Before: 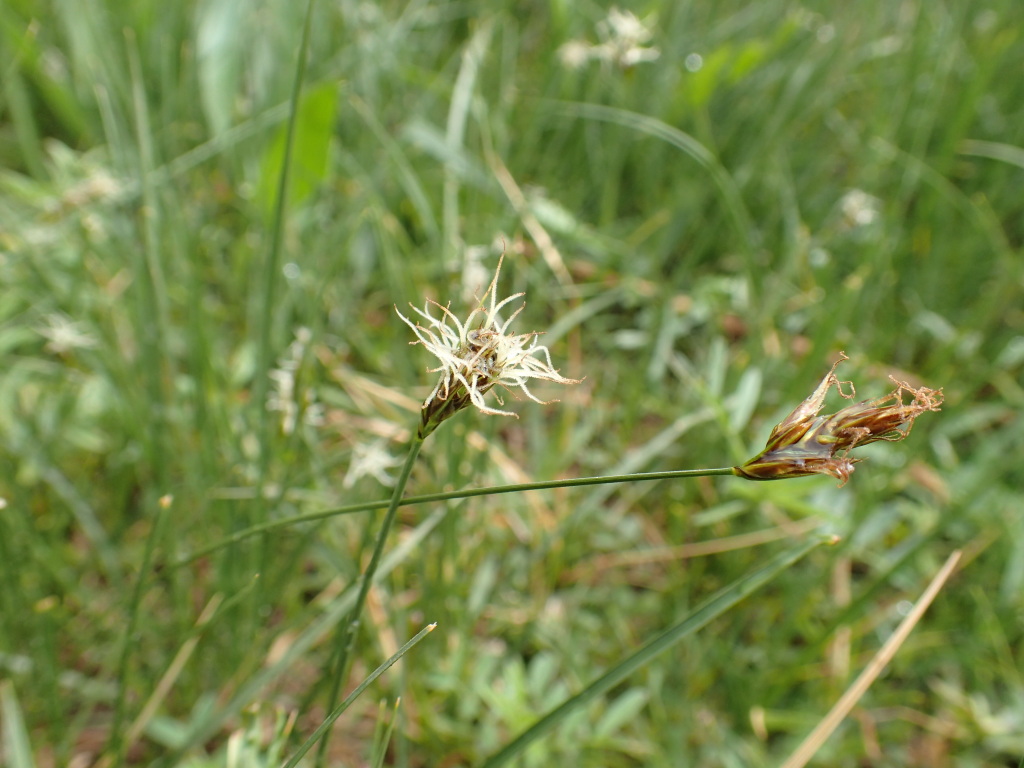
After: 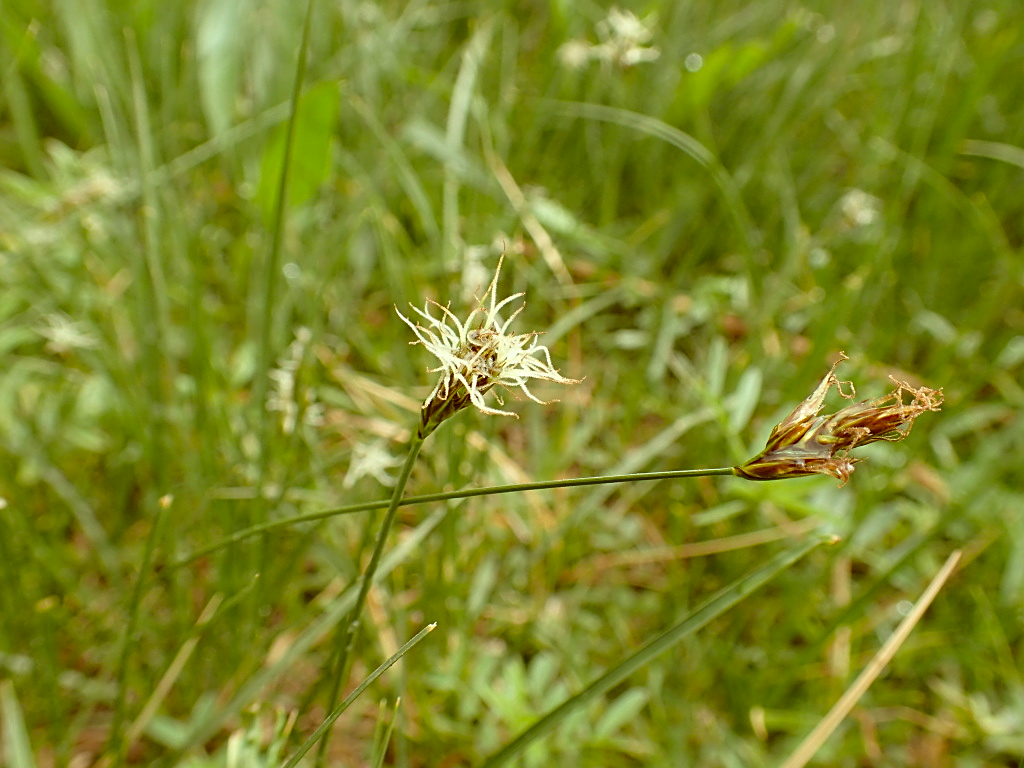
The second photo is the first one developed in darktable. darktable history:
rotate and perspective: crop left 0, crop top 0
sharpen: on, module defaults
color correction: highlights a* -5.94, highlights b* 9.48, shadows a* 10.12, shadows b* 23.94
